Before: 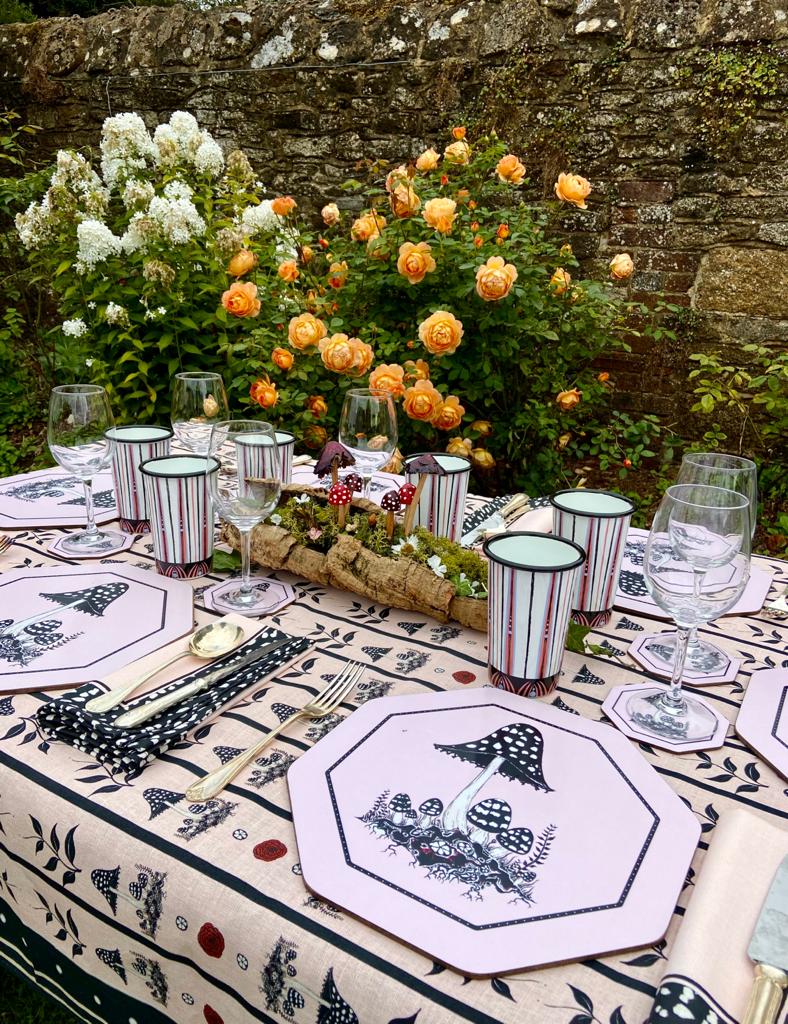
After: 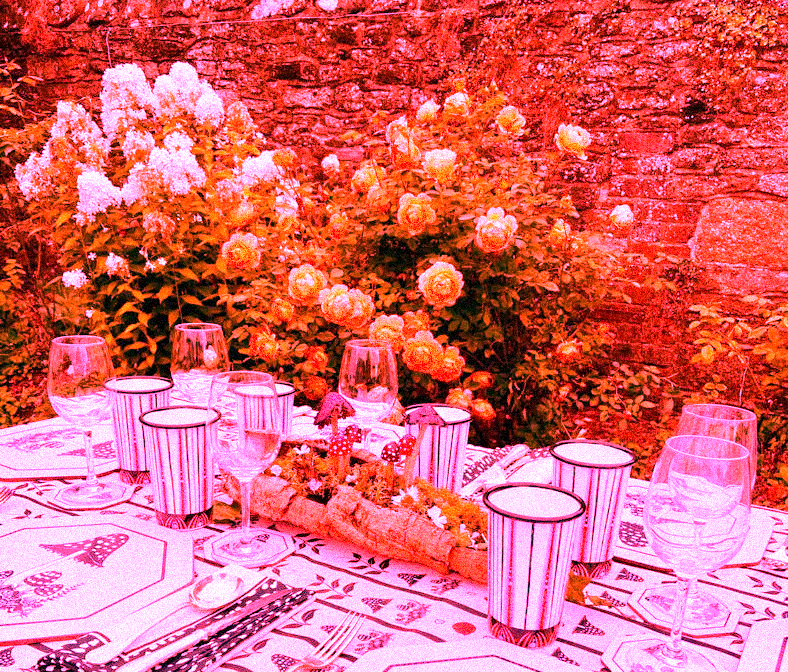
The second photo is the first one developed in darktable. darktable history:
crop and rotate: top 4.848%, bottom 29.503%
exposure: exposure -0.048 EV, compensate highlight preservation false
grain: coarseness 9.38 ISO, strength 34.99%, mid-tones bias 0%
white balance: red 4.26, blue 1.802
